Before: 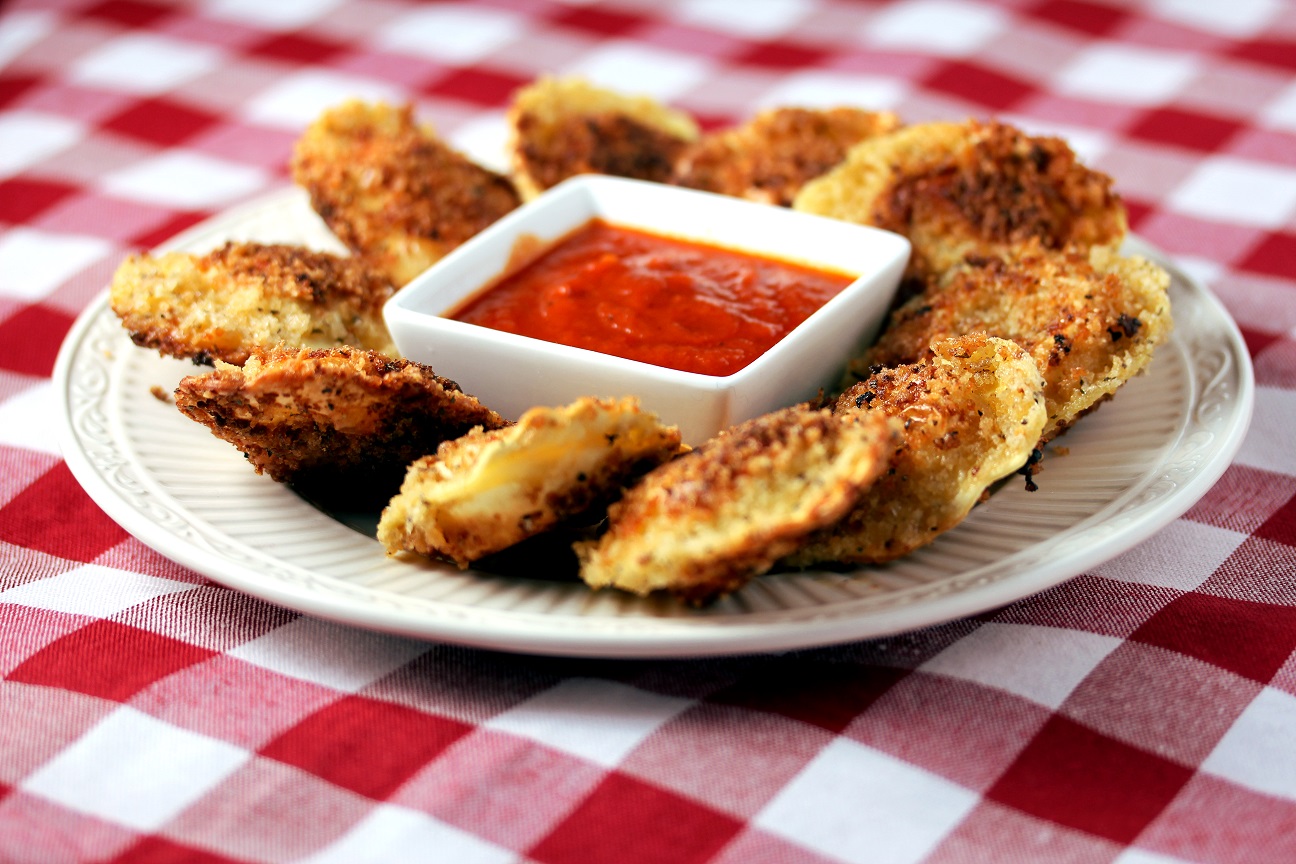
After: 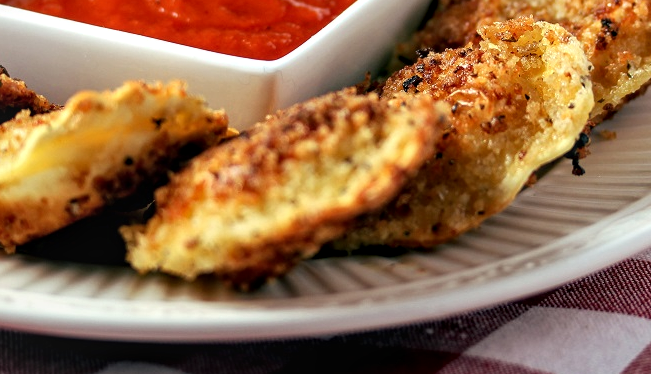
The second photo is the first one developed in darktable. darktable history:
local contrast: on, module defaults
crop: left 35.03%, top 36.625%, right 14.663%, bottom 20.057%
